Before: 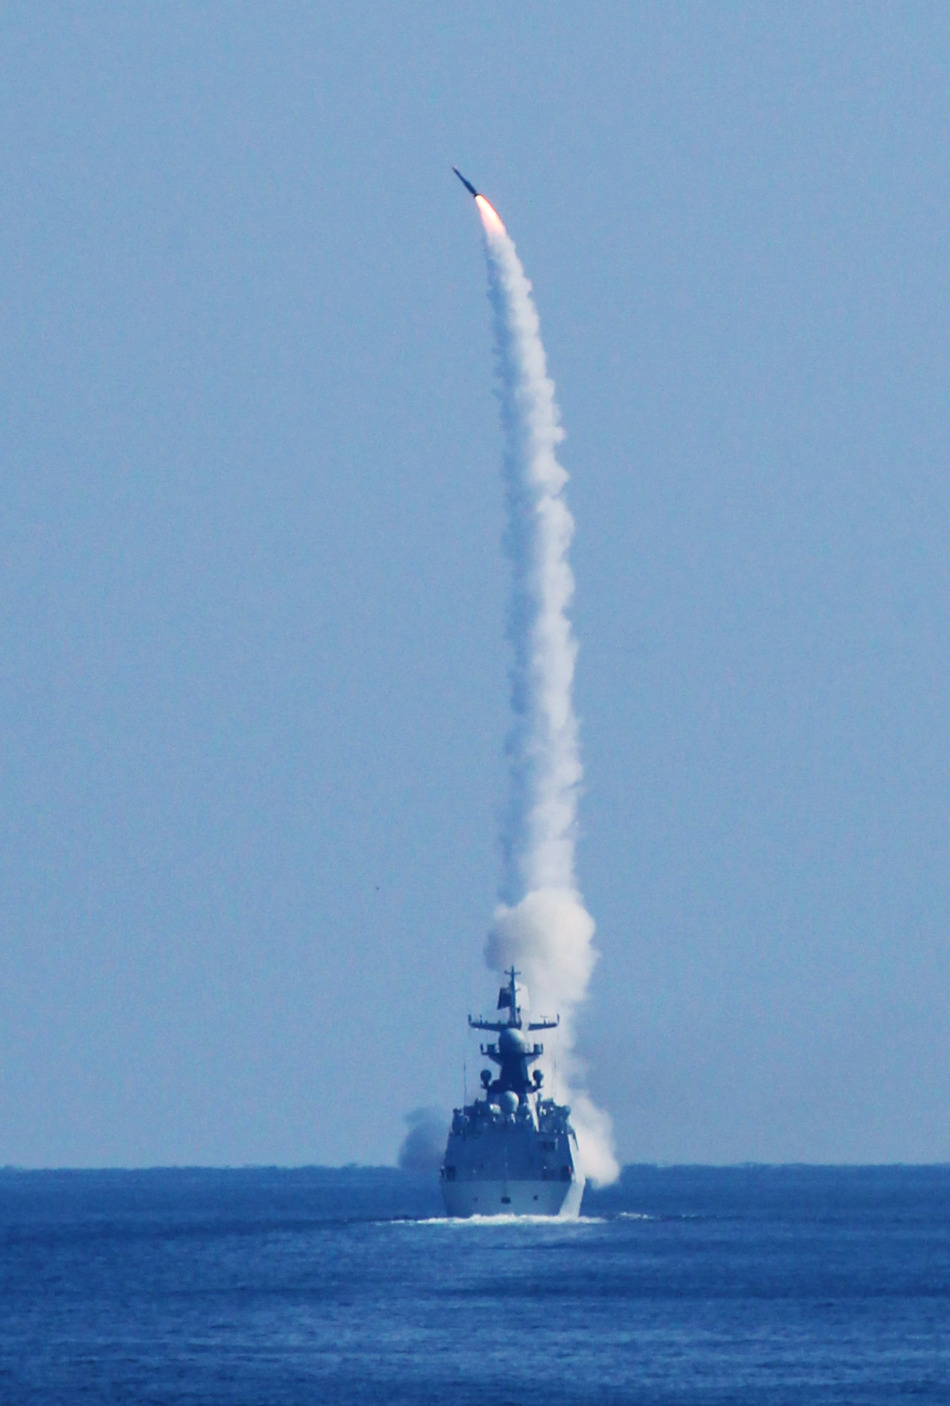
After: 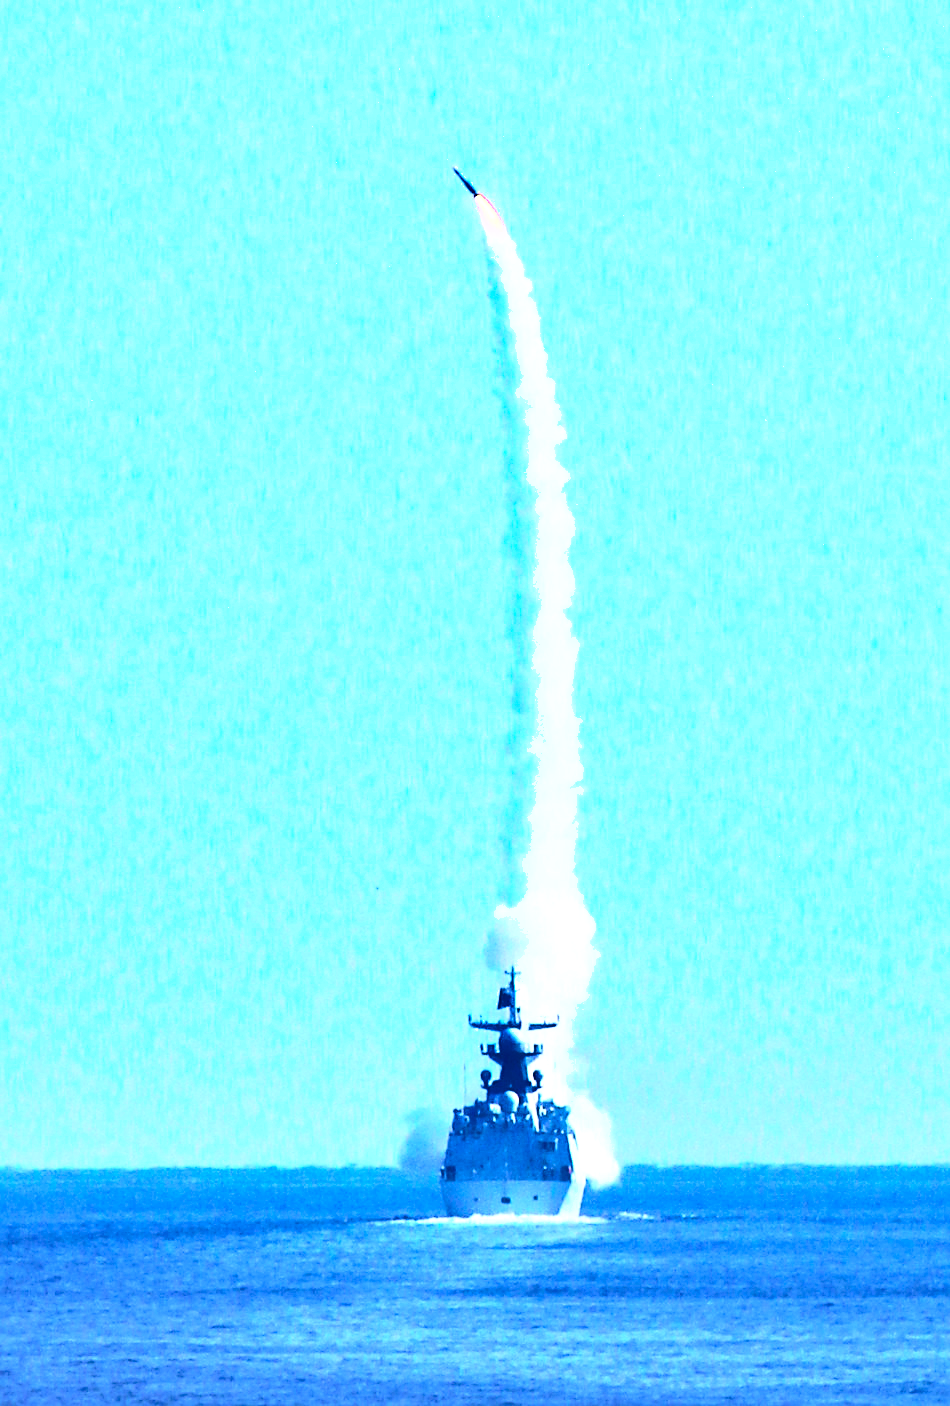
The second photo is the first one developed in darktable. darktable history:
exposure: black level correction 0, exposure 1.285 EV, compensate exposure bias true, compensate highlight preservation false
sharpen: amount 0.499
tone curve: curves: ch0 [(0, 0) (0.003, 0.03) (0.011, 0.032) (0.025, 0.035) (0.044, 0.038) (0.069, 0.041) (0.1, 0.058) (0.136, 0.091) (0.177, 0.133) (0.224, 0.181) (0.277, 0.268) (0.335, 0.363) (0.399, 0.461) (0.468, 0.554) (0.543, 0.633) (0.623, 0.709) (0.709, 0.784) (0.801, 0.869) (0.898, 0.938) (1, 1)], color space Lab, independent channels, preserve colors none
shadows and highlights: white point adjustment 0.028, soften with gaussian
contrast brightness saturation: contrast 0.203, brightness 0.168, saturation 0.226
